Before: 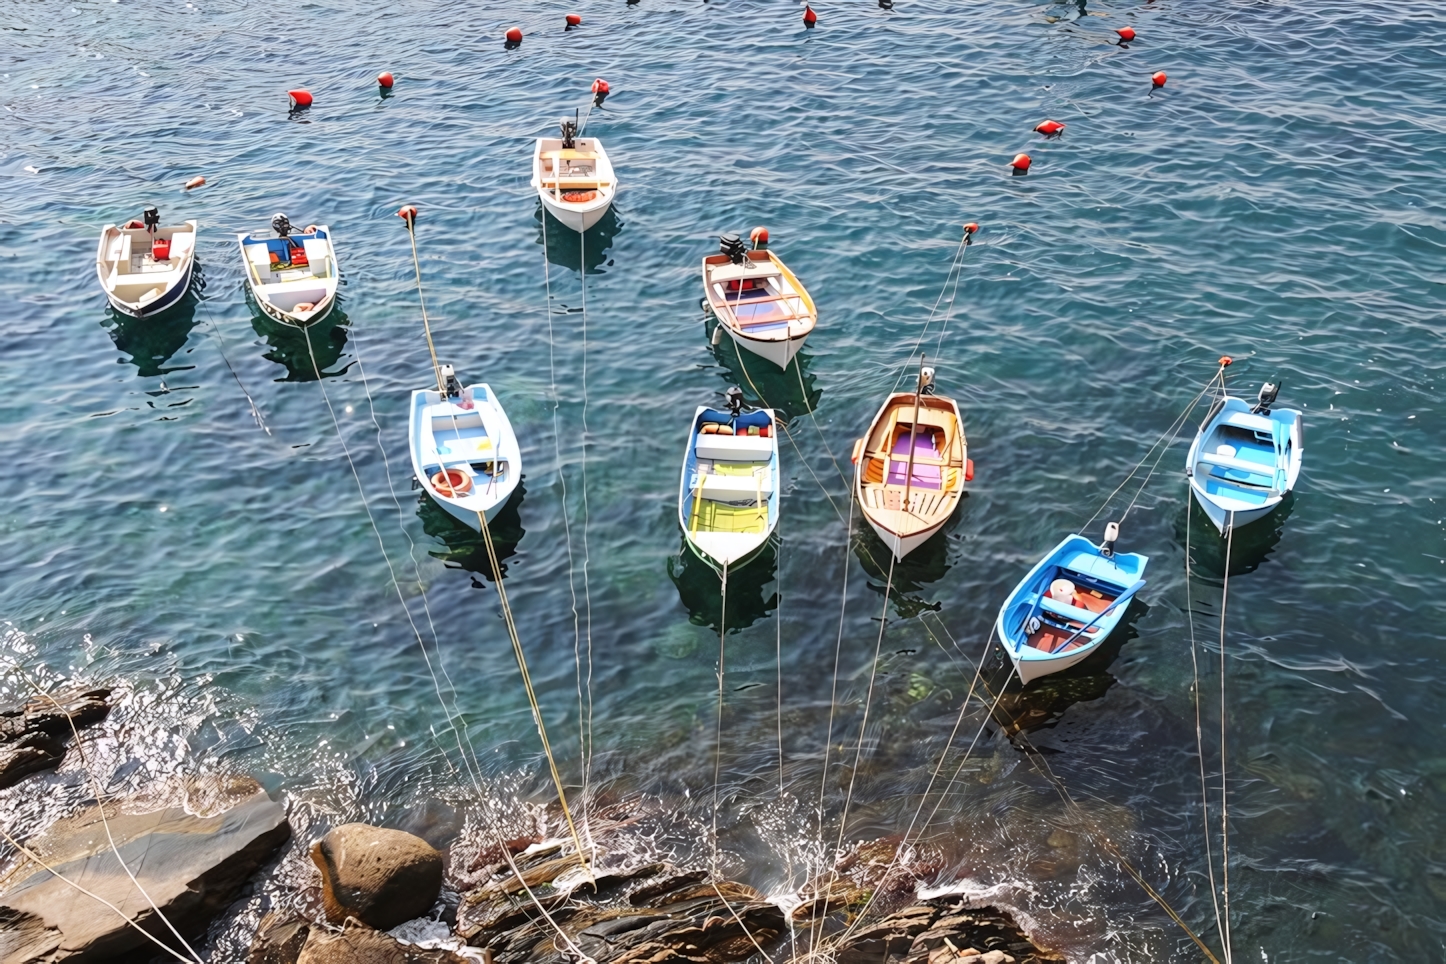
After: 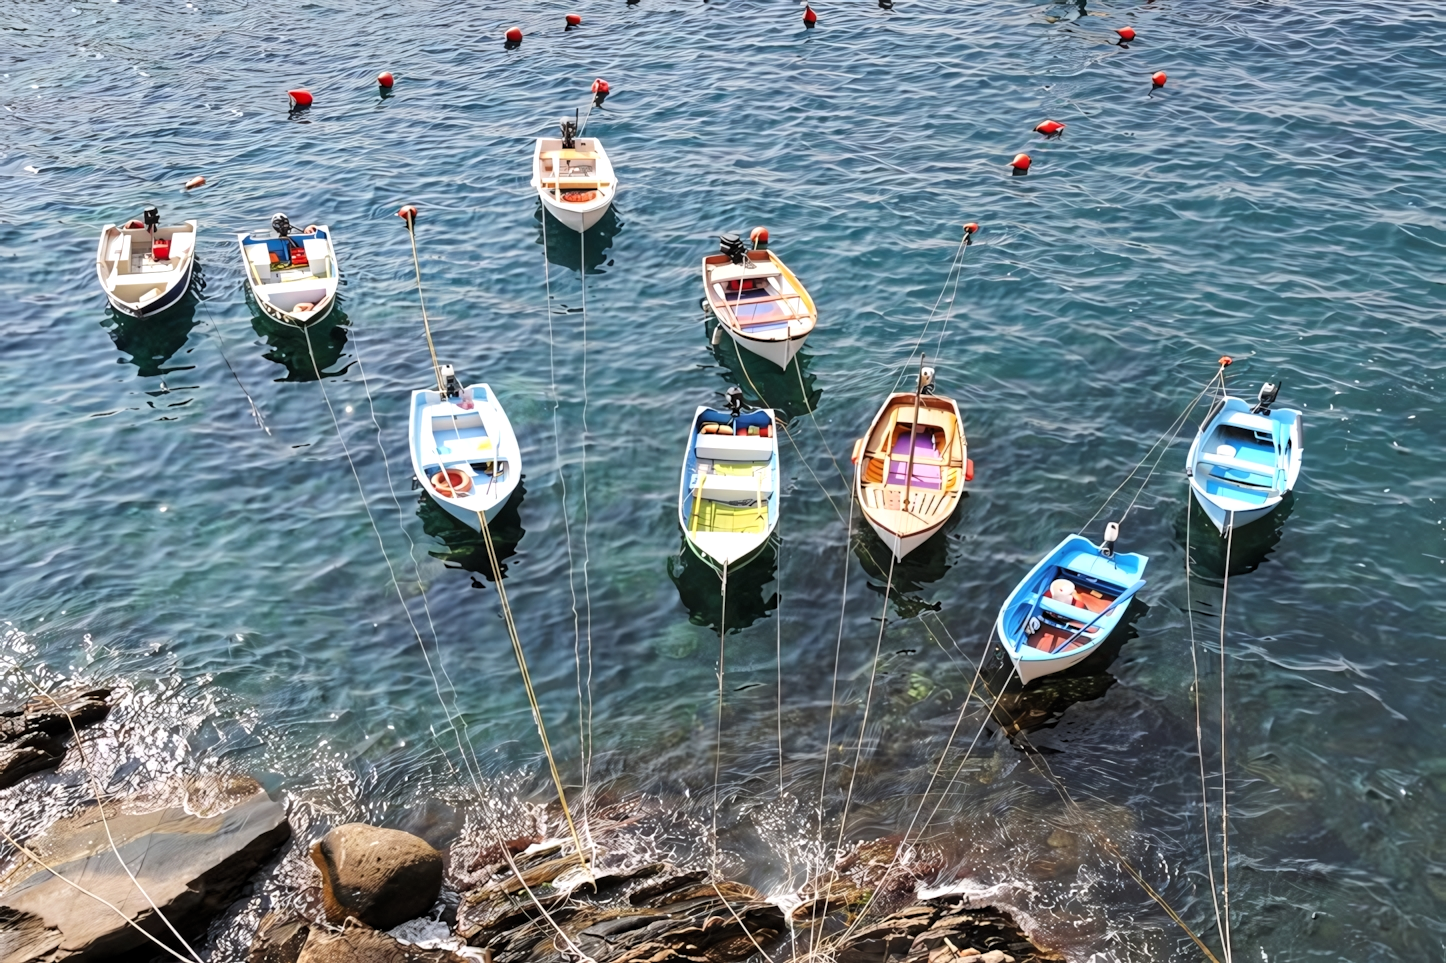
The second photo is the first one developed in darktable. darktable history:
crop: bottom 0.071%
levels: levels [0.031, 0.5, 0.969]
shadows and highlights: shadows 60, soften with gaussian
